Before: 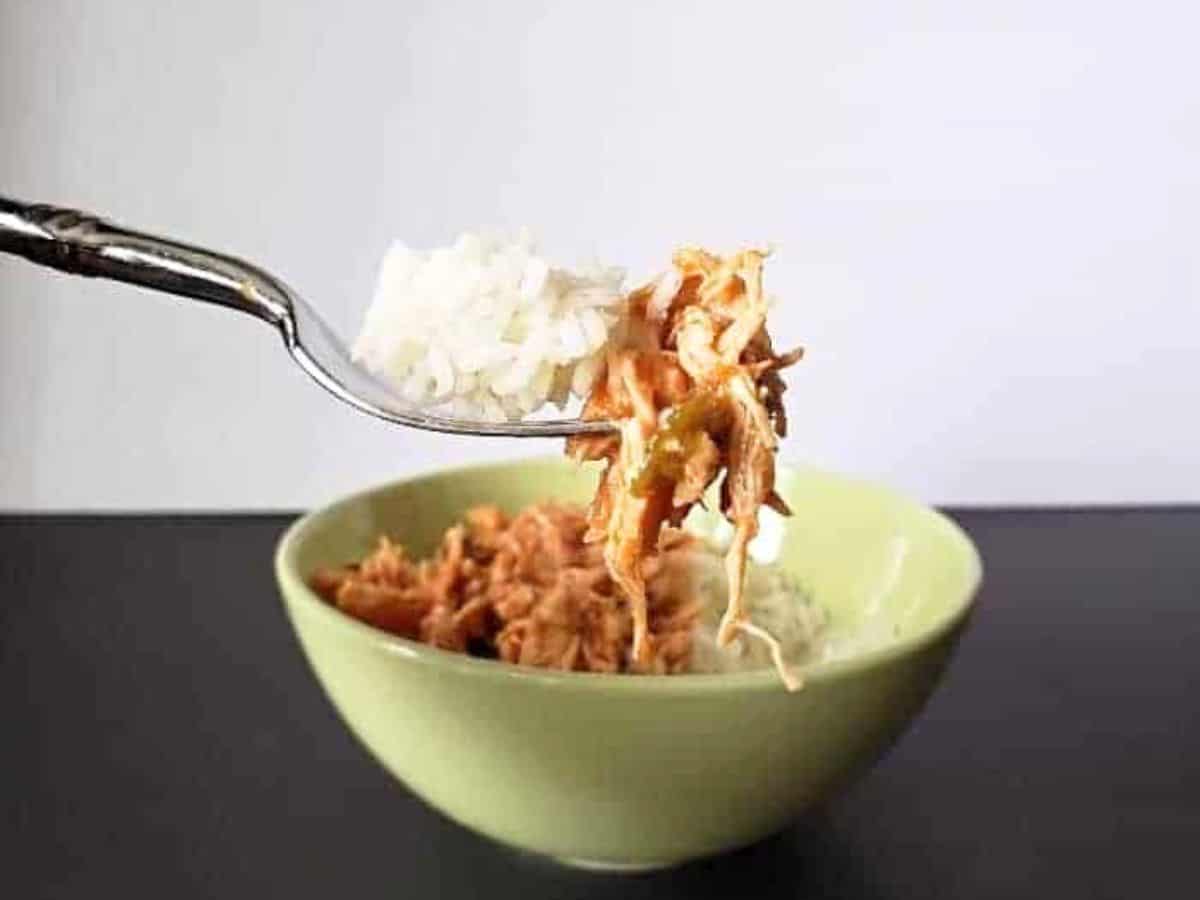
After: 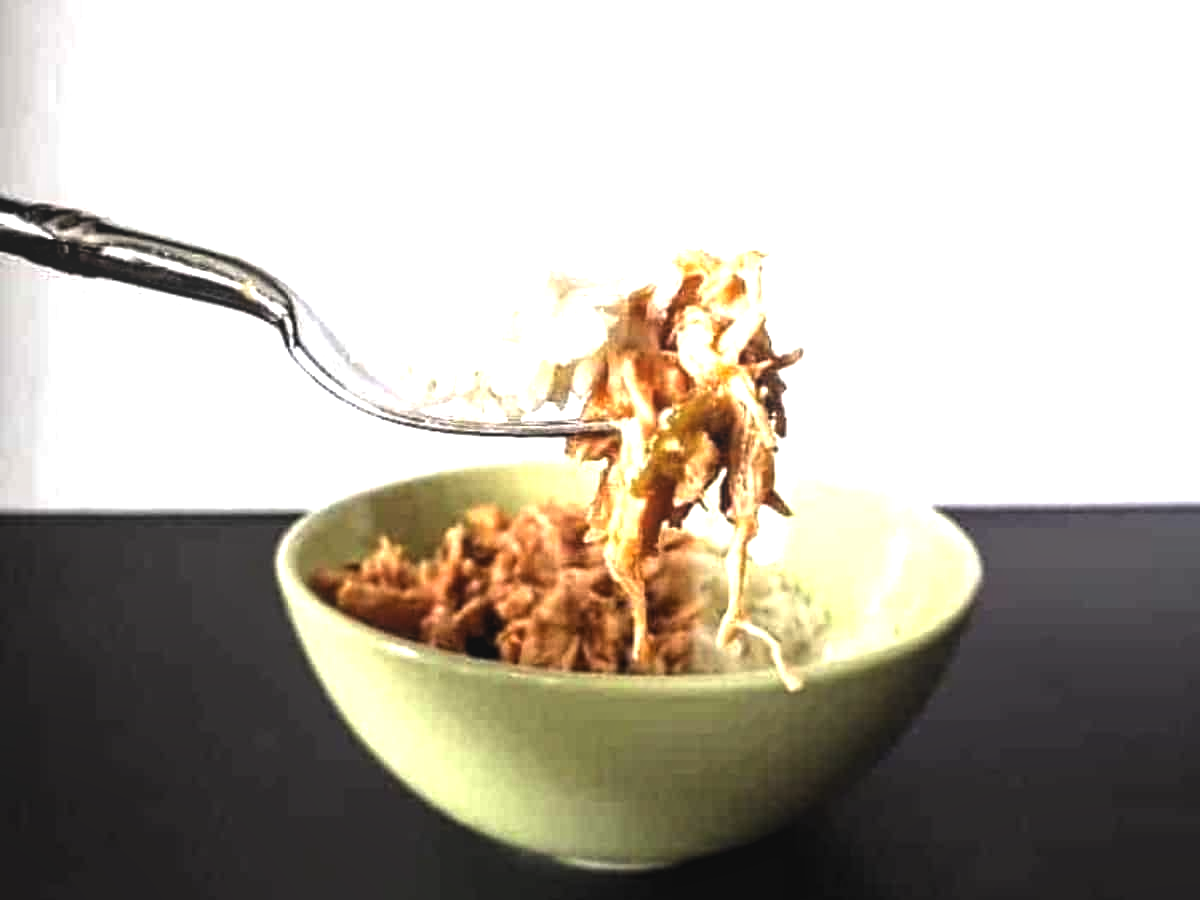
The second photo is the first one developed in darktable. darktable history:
local contrast: detail 110%
levels: levels [0.044, 0.475, 0.791]
